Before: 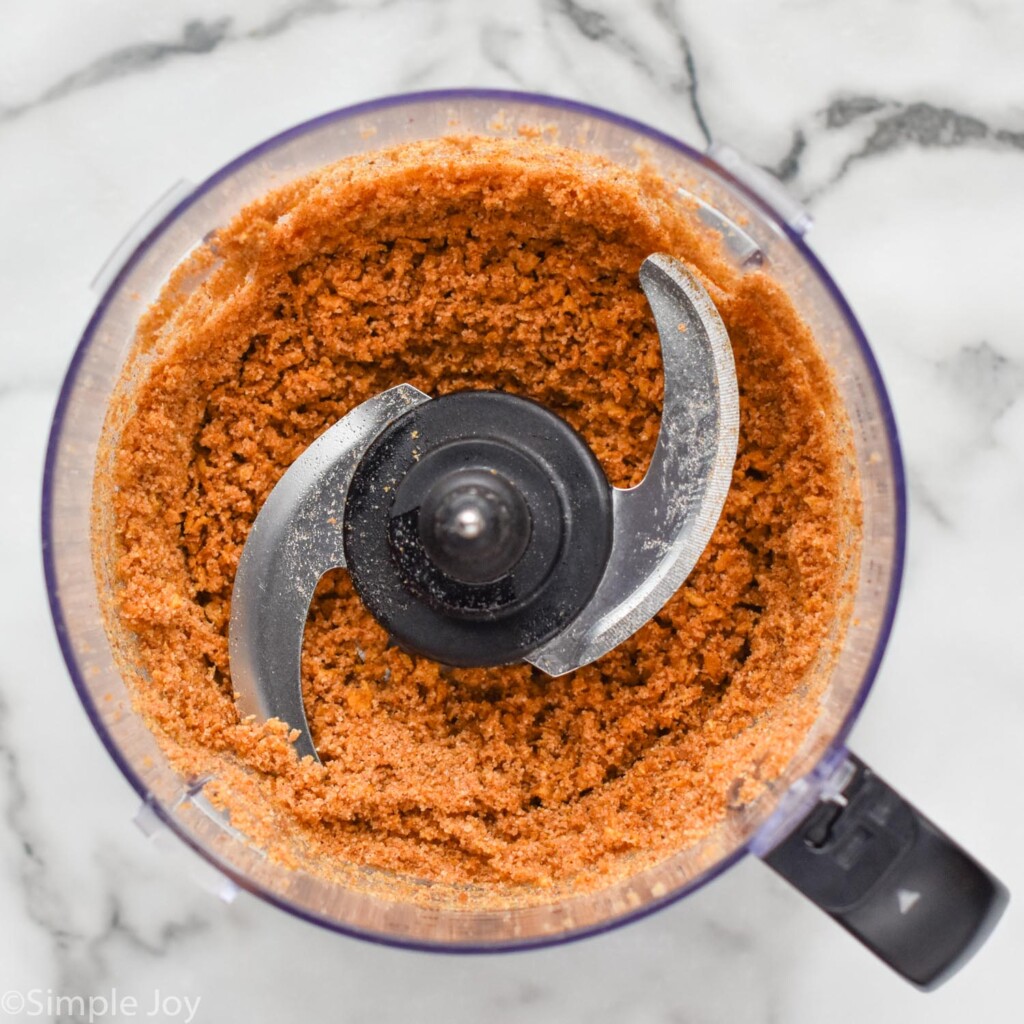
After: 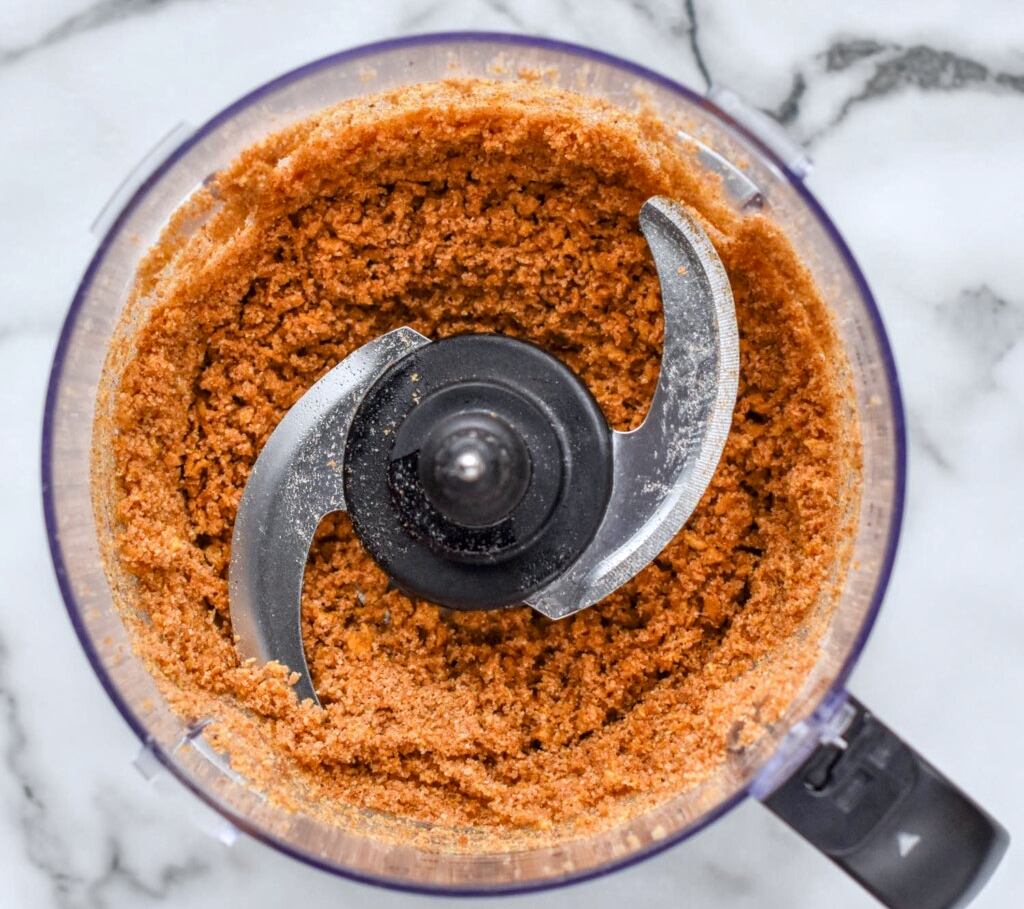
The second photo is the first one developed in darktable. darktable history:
local contrast: on, module defaults
crop and rotate: top 5.609%, bottom 5.609%
white balance: red 0.976, blue 1.04
